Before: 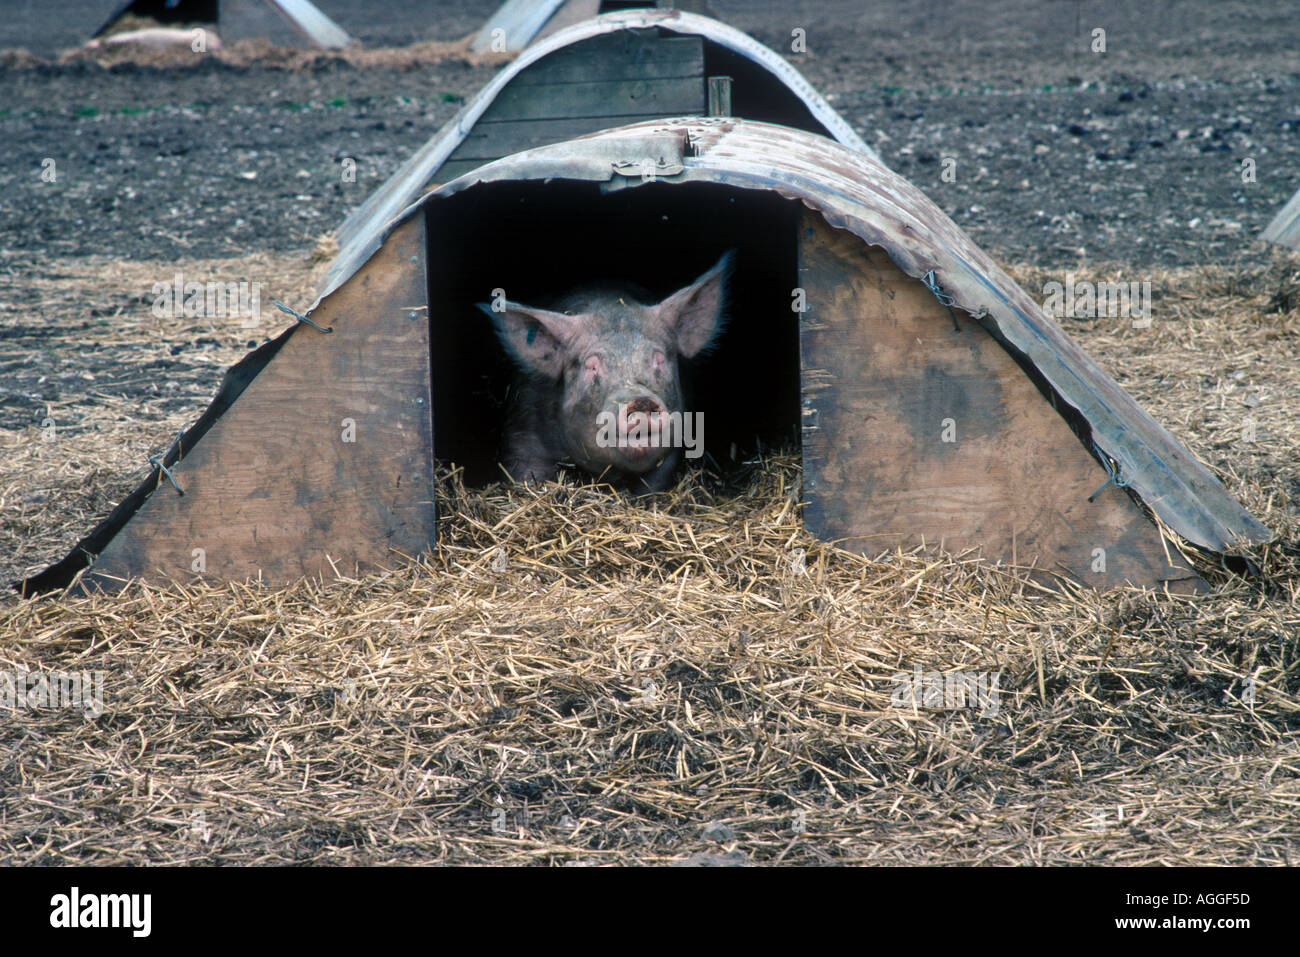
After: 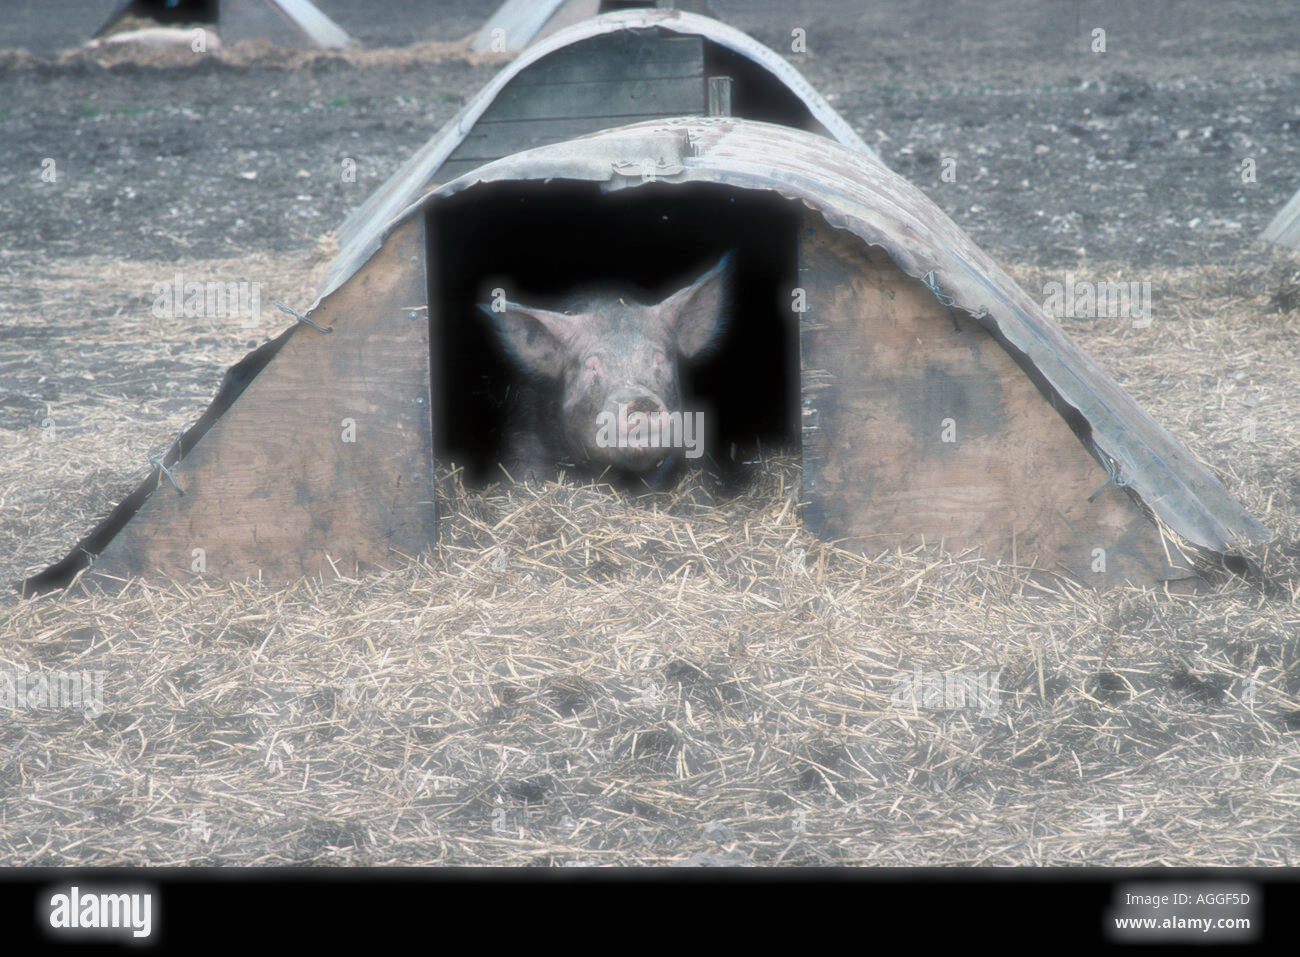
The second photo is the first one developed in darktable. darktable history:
haze removal: strength -0.888, distance 0.224, compatibility mode true, adaptive false
